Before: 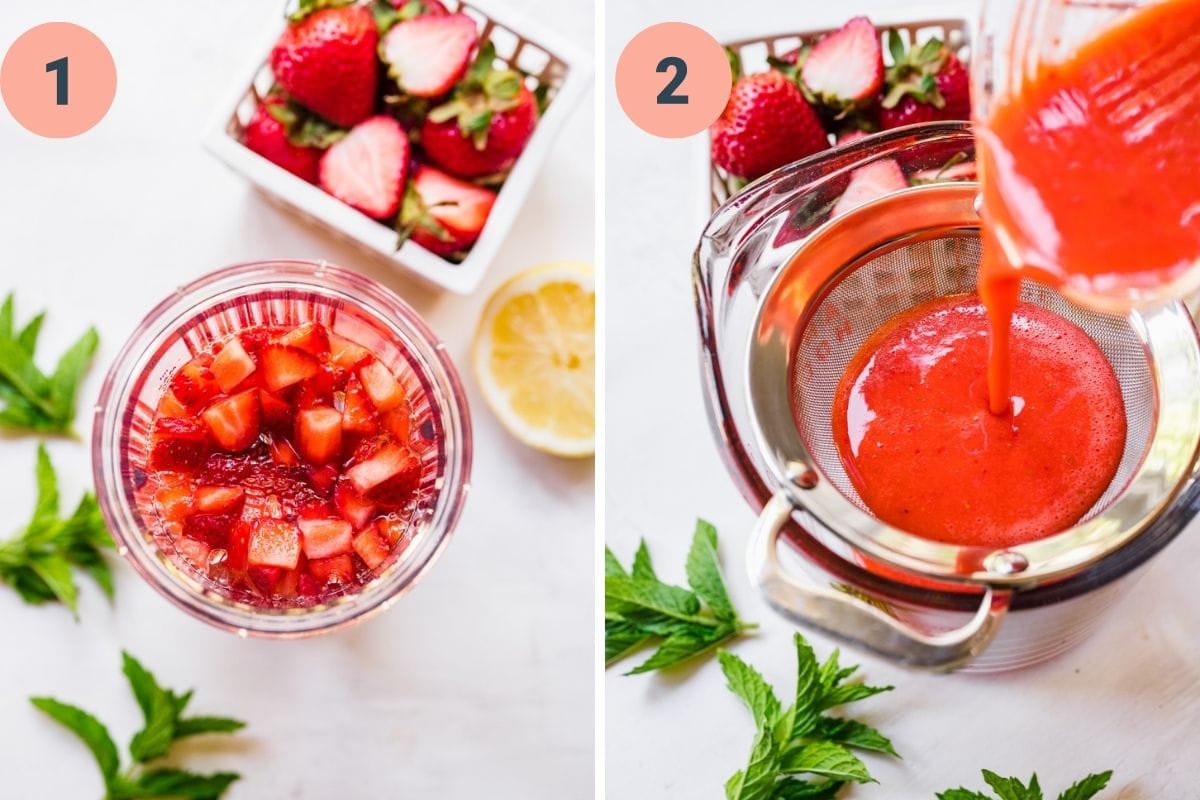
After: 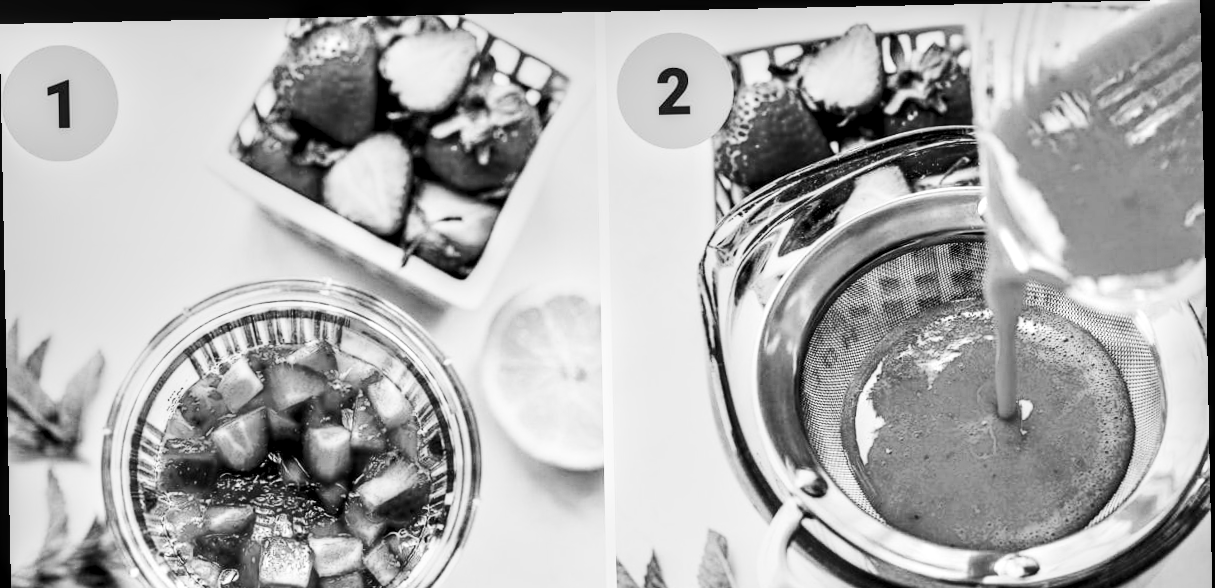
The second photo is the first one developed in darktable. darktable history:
crop: bottom 28.576%
monochrome: a 26.22, b 42.67, size 0.8
contrast brightness saturation: contrast 0.39, brightness 0.1
local contrast: highlights 60%, shadows 60%, detail 160%
rotate and perspective: rotation -1.17°, automatic cropping off
